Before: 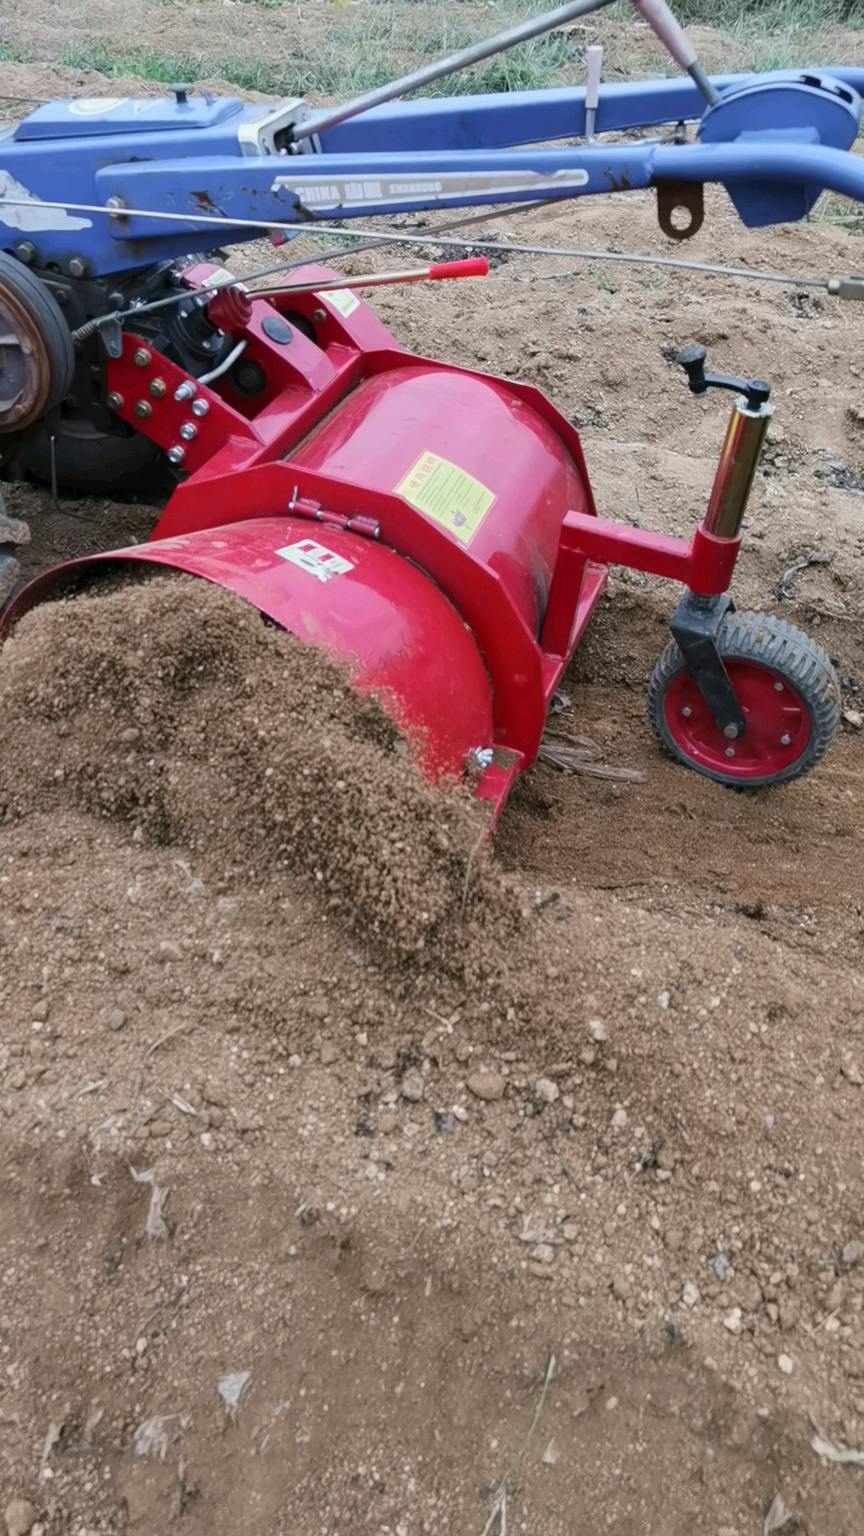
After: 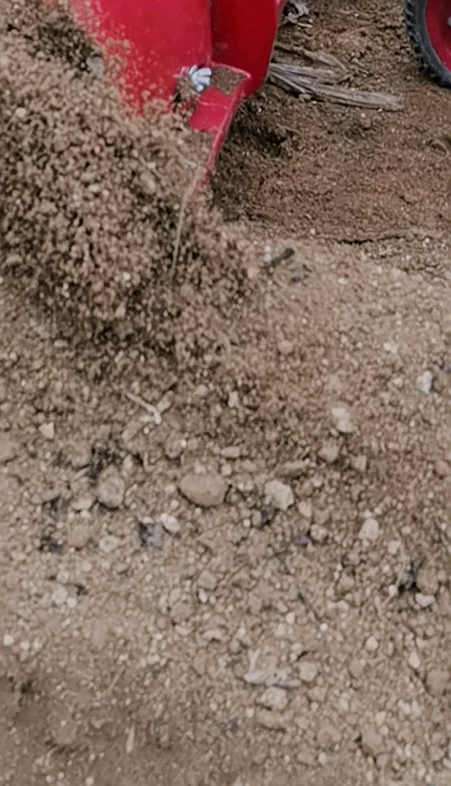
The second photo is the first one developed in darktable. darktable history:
filmic rgb: black relative exposure -7.65 EV, white relative exposure 4.56 EV, hardness 3.61
sharpen: on, module defaults
crop: left 37.568%, top 45.242%, right 20.65%, bottom 13.82%
